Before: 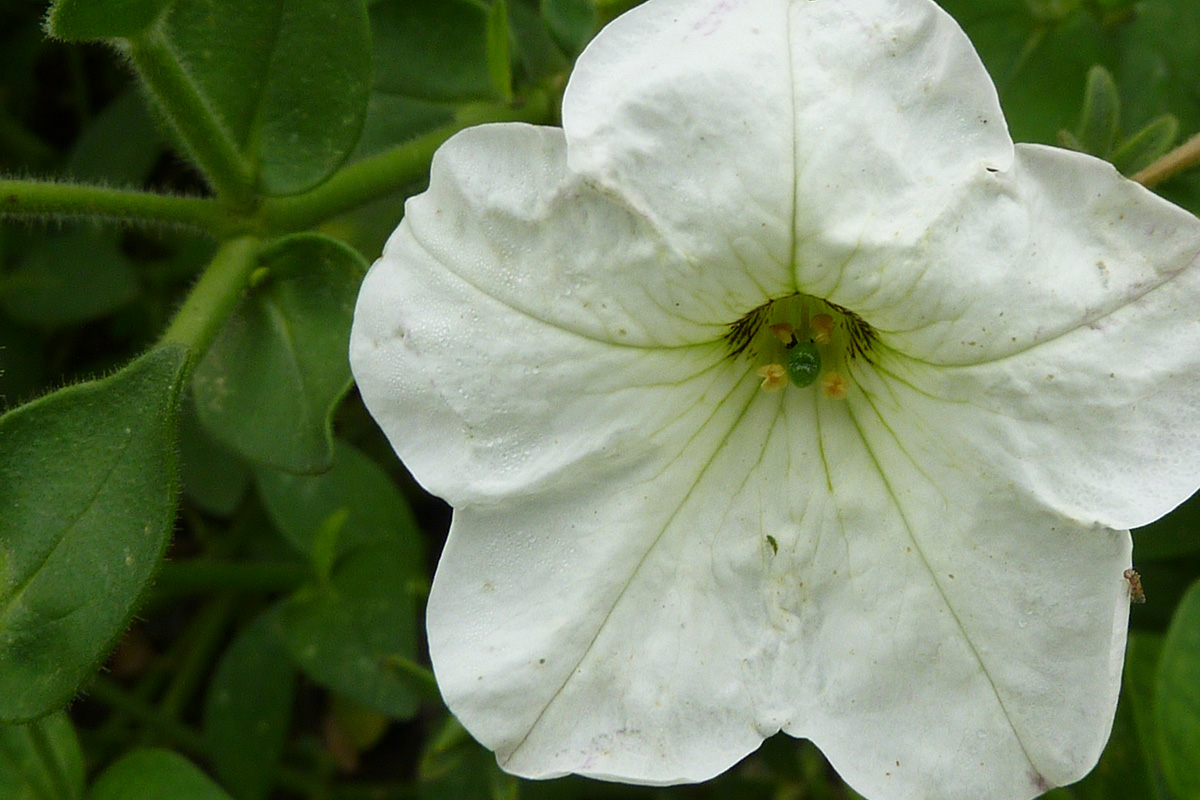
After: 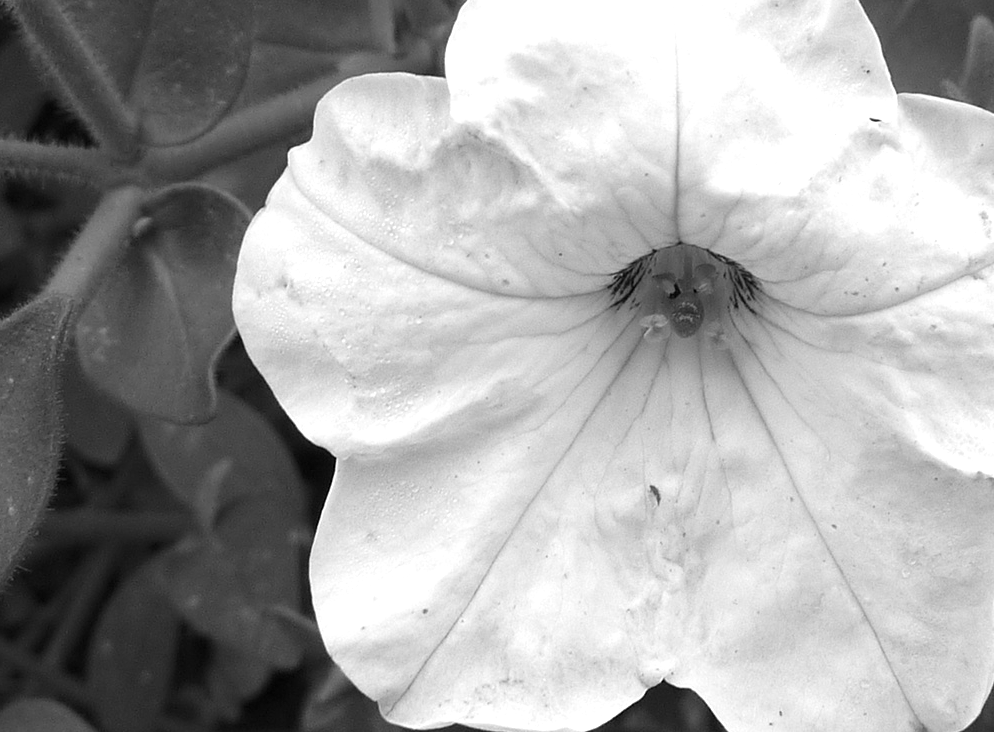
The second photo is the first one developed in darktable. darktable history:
monochrome: size 1
crop: left 9.807%, top 6.259%, right 7.334%, bottom 2.177%
color zones: curves: ch1 [(0.239, 0.552) (0.75, 0.5)]; ch2 [(0.25, 0.462) (0.749, 0.457)], mix 25.94%
exposure: exposure 0.6 EV, compensate highlight preservation false
